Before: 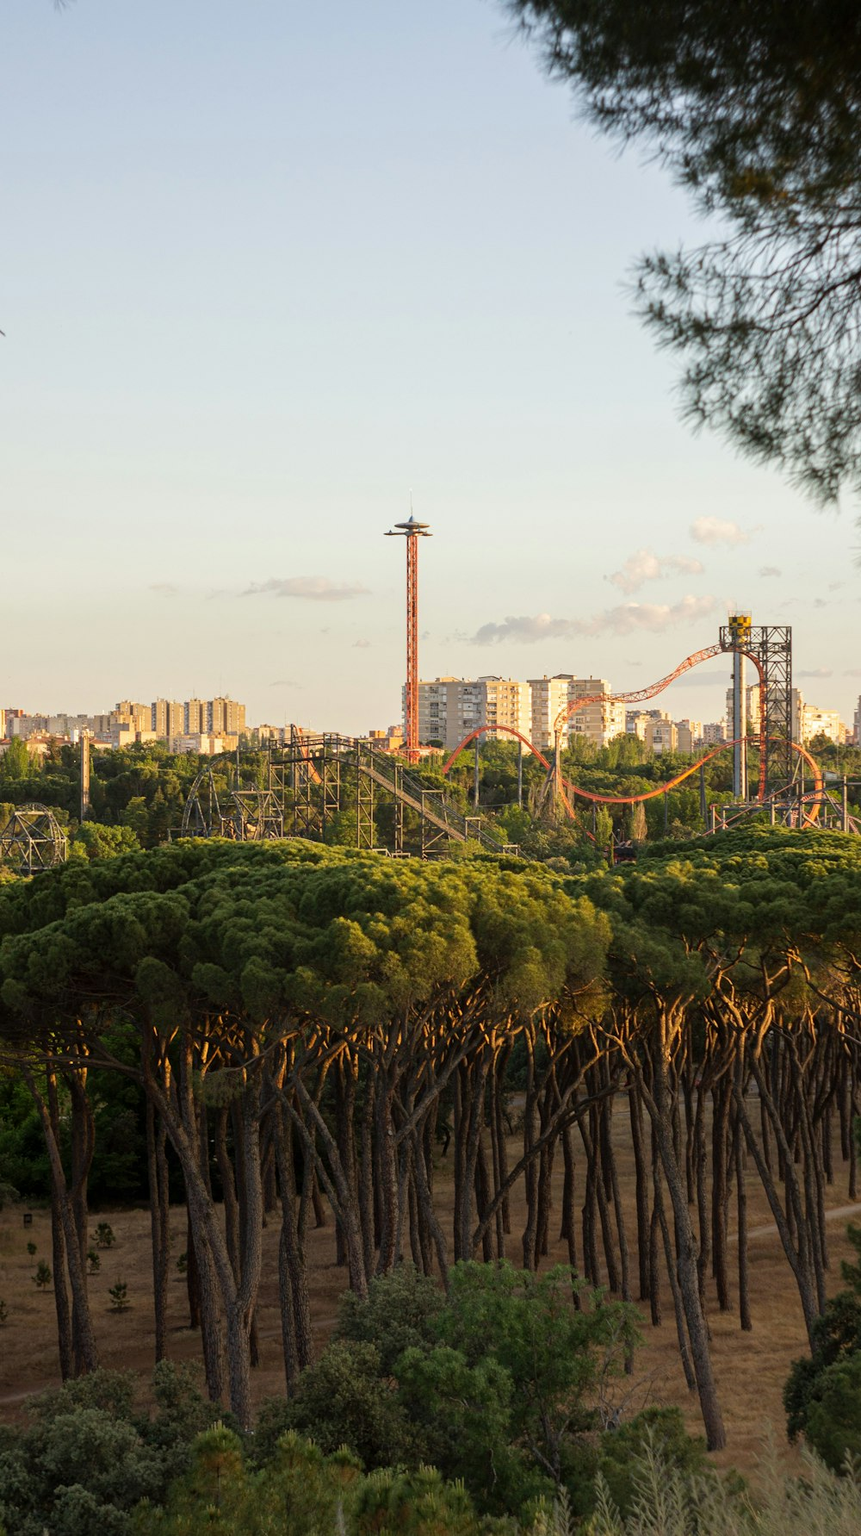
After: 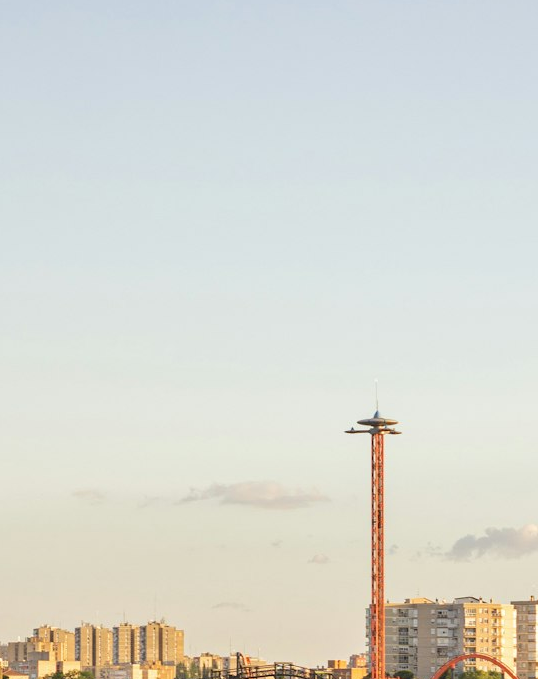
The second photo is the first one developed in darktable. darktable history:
crop: left 10.111%, top 10.584%, right 36.084%, bottom 51.306%
